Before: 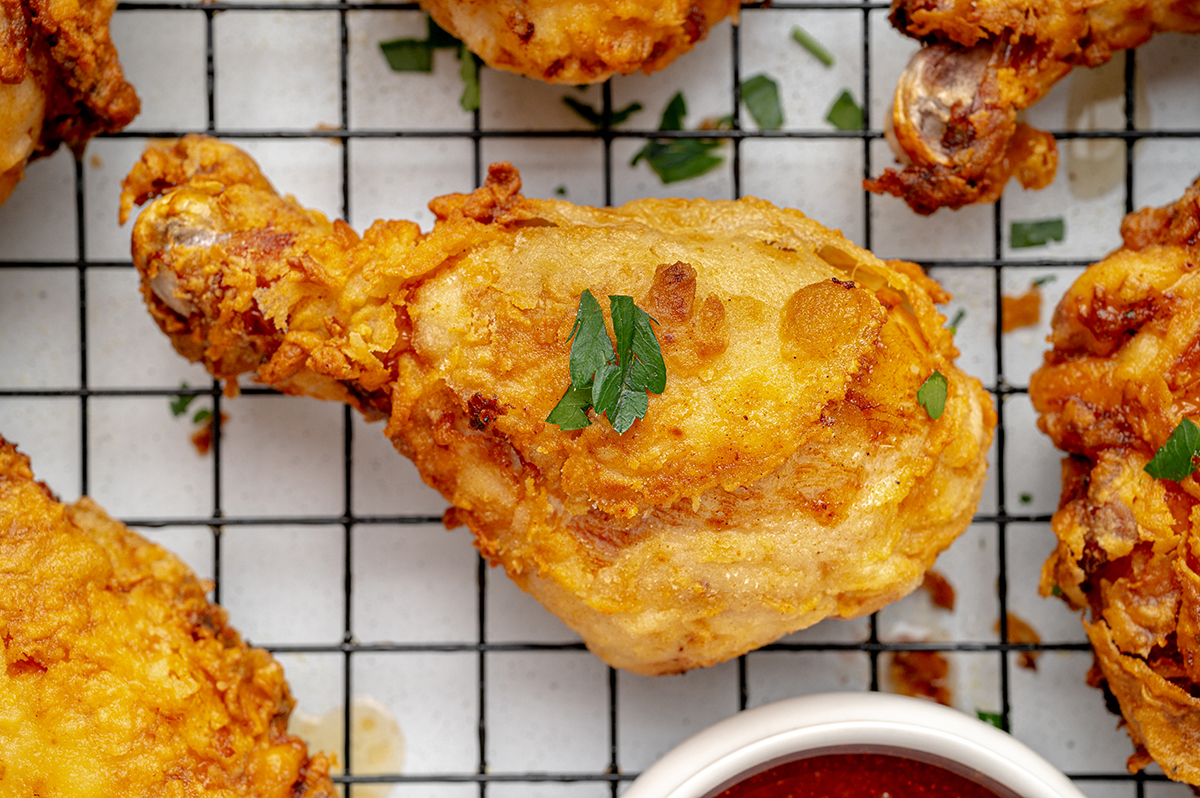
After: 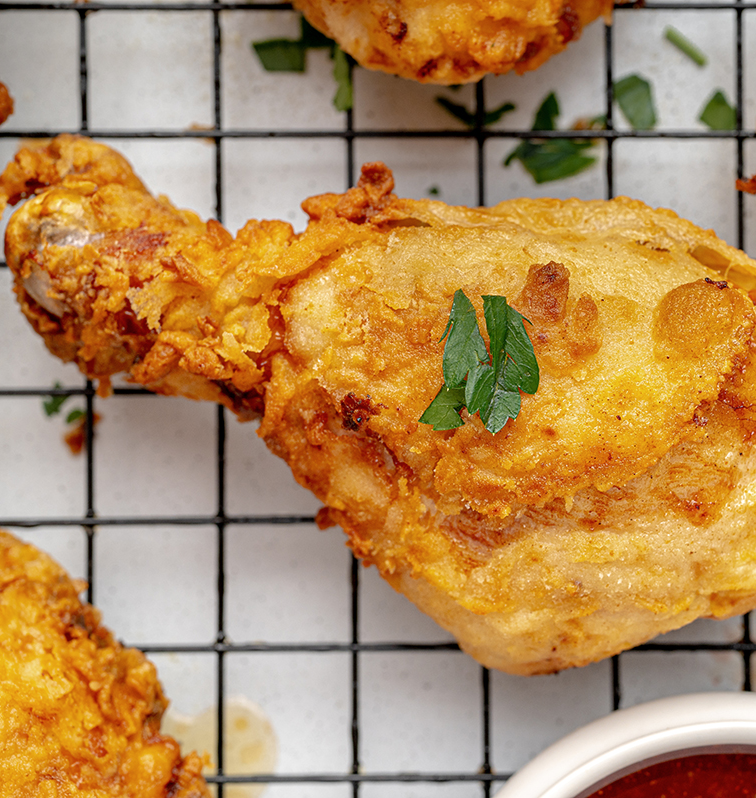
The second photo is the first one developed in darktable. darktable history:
crop: left 10.597%, right 26.346%
contrast brightness saturation: saturation -0.033
